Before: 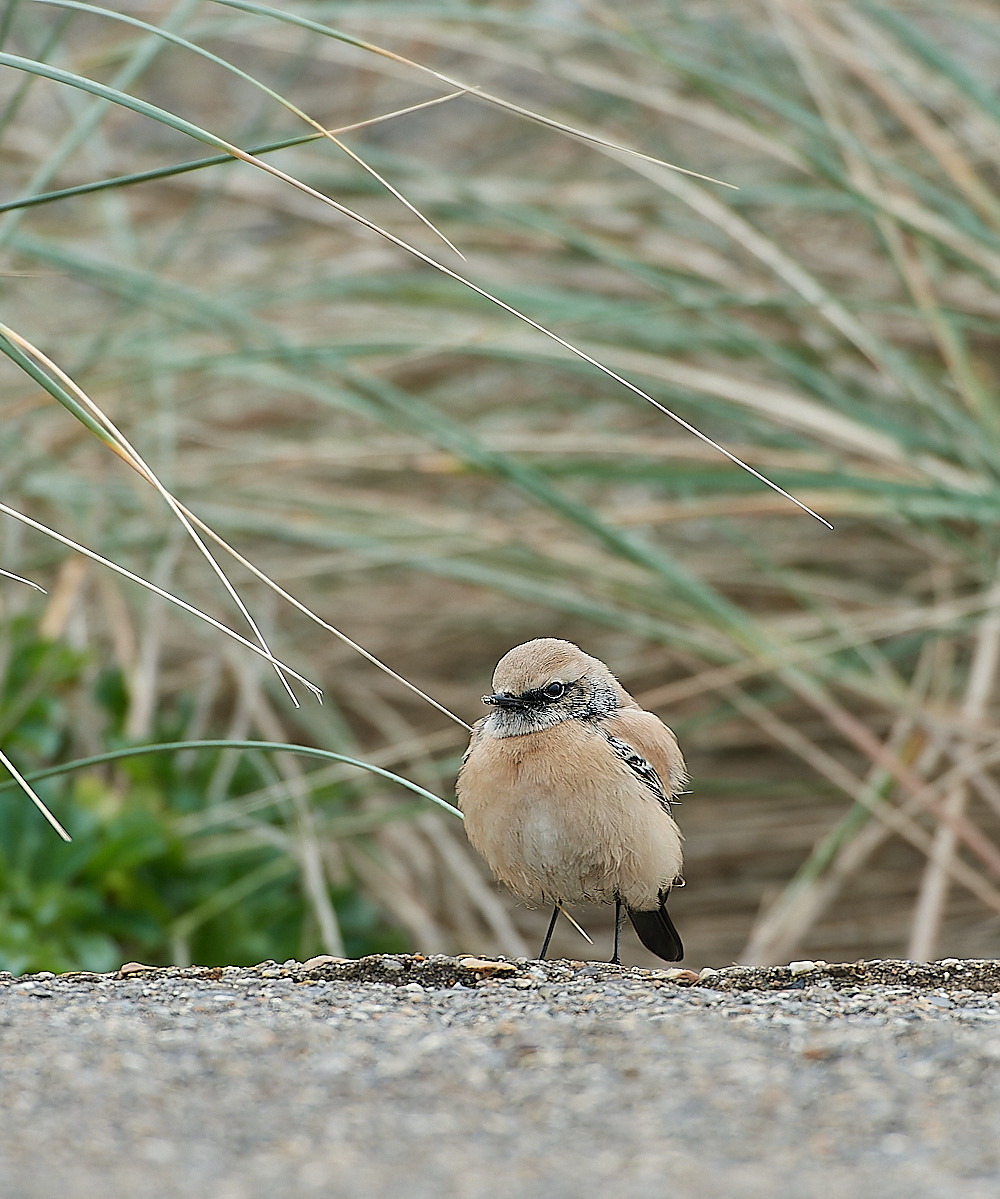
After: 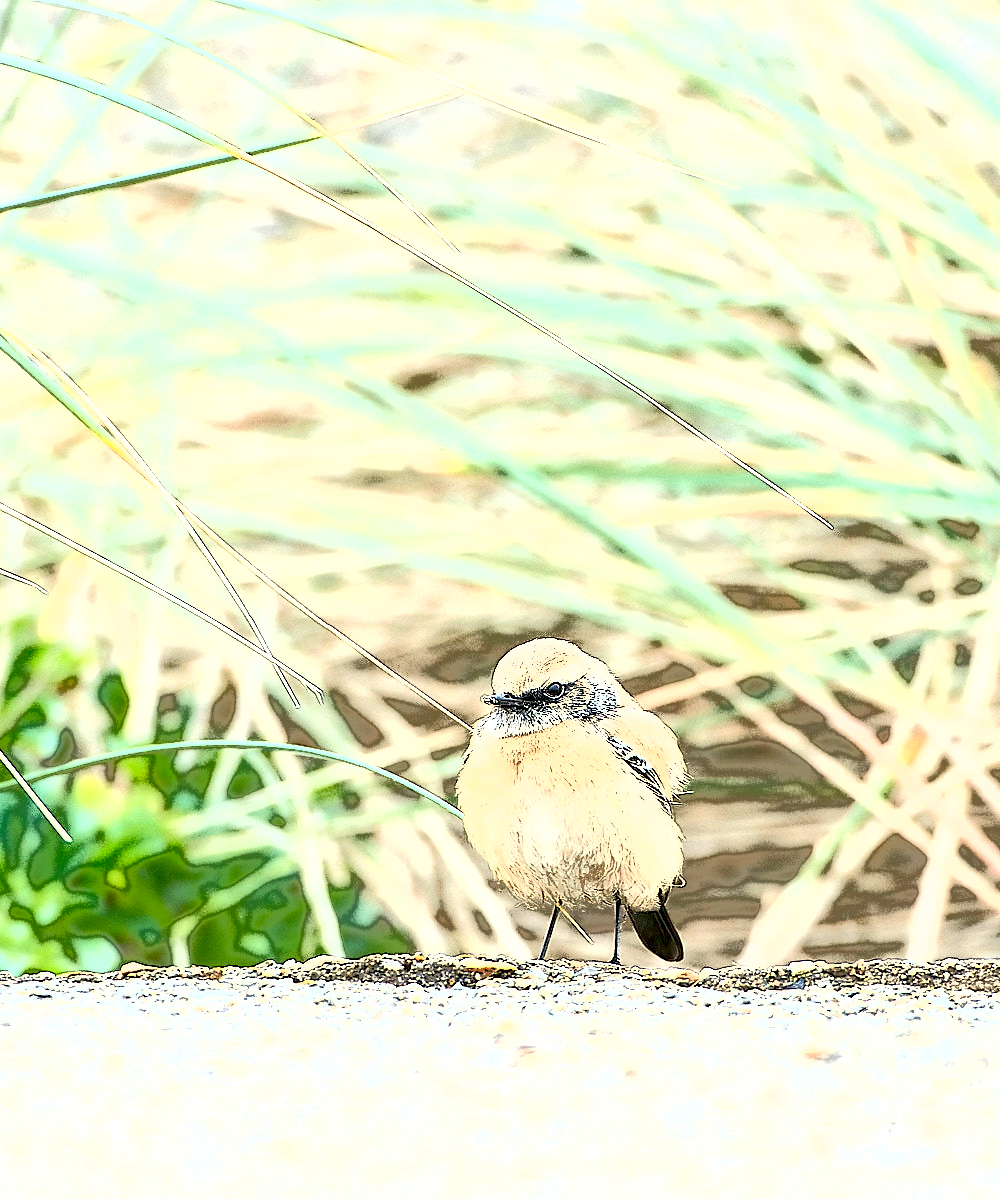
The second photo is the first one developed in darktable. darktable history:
exposure: black level correction 0.005, exposure 2.084 EV, compensate highlight preservation false
fill light: exposure -0.73 EV, center 0.69, width 2.2
